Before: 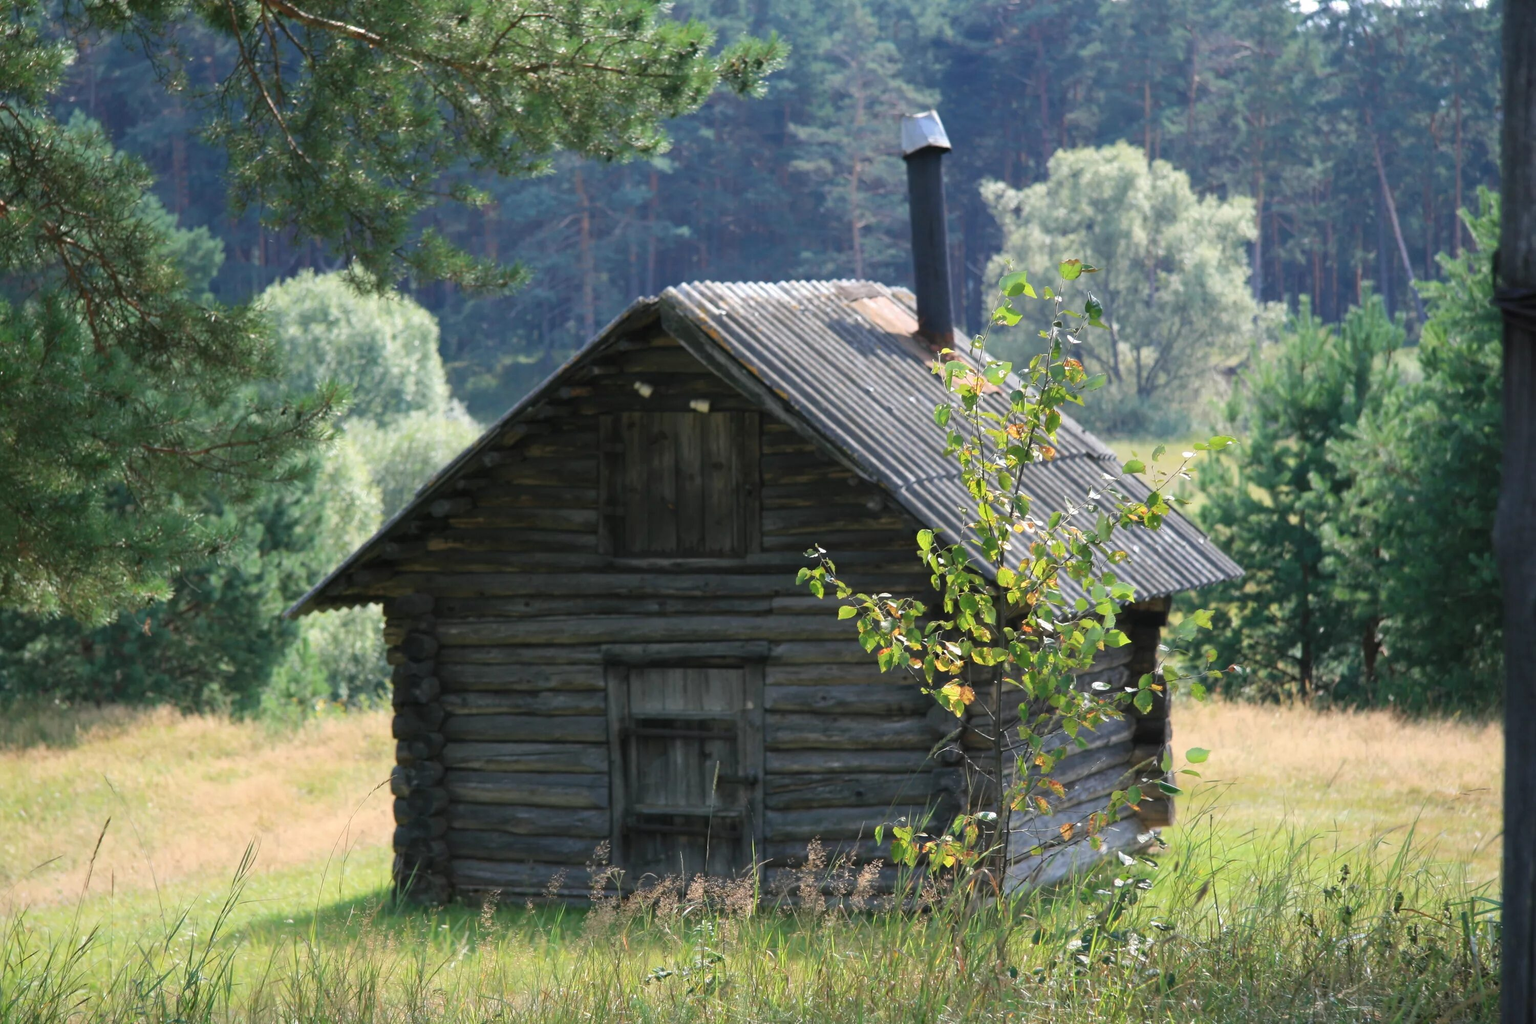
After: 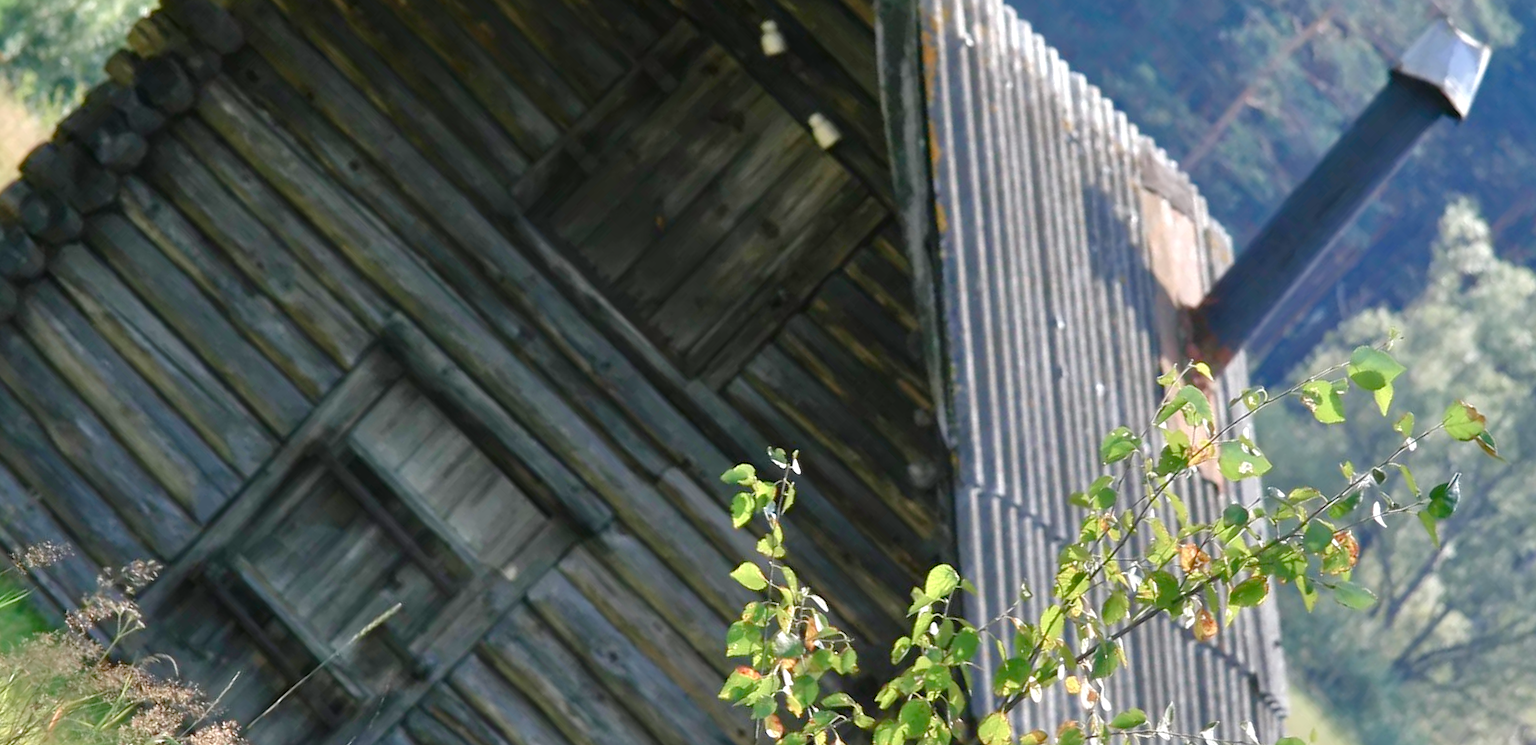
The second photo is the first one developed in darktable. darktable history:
color balance rgb: perceptual saturation grading › global saturation 20%, perceptual saturation grading › highlights -50%, perceptual saturation grading › shadows 25.663%, global vibrance 20%
crop and rotate: angle -44.65°, top 16.164%, right 0.936%, bottom 11.674%
tone curve: curves: ch0 [(0, 0) (0.003, 0.019) (0.011, 0.022) (0.025, 0.027) (0.044, 0.037) (0.069, 0.049) (0.1, 0.066) (0.136, 0.091) (0.177, 0.125) (0.224, 0.159) (0.277, 0.206) (0.335, 0.266) (0.399, 0.332) (0.468, 0.411) (0.543, 0.492) (0.623, 0.577) (0.709, 0.668) (0.801, 0.767) (0.898, 0.869) (1, 1)], color space Lab, independent channels, preserve colors none
tone equalizer: -7 EV 0.163 EV, -6 EV 0.636 EV, -5 EV 1.18 EV, -4 EV 1.32 EV, -3 EV 1.12 EV, -2 EV 0.6 EV, -1 EV 0.16 EV, mask exposure compensation -0.49 EV
